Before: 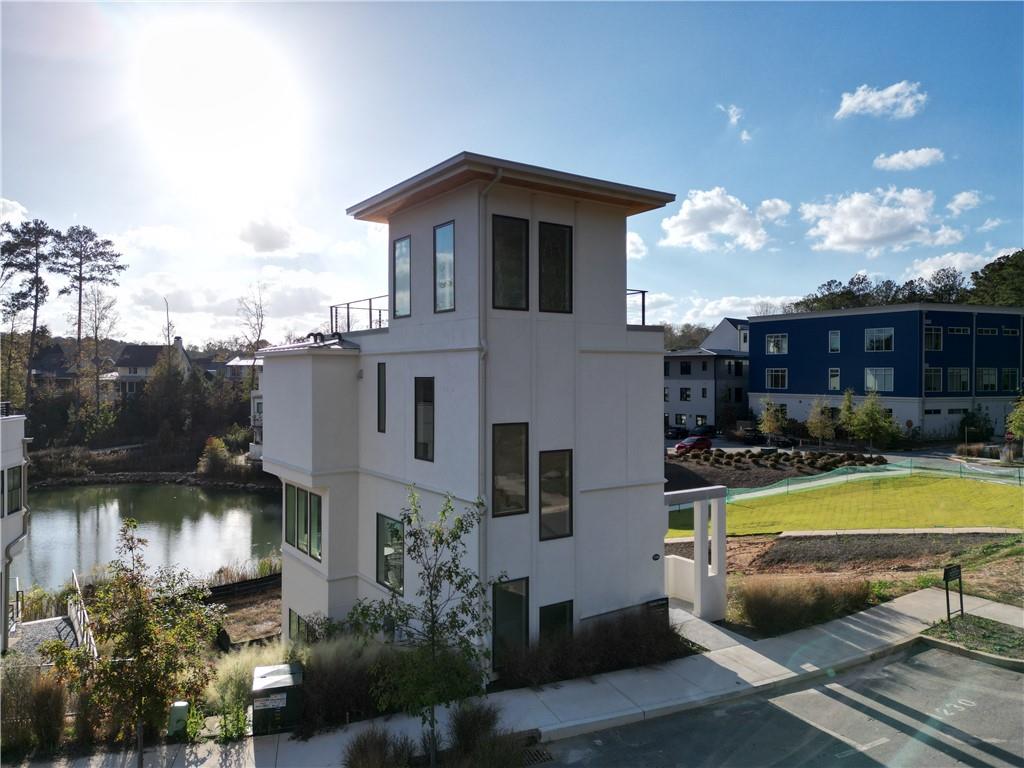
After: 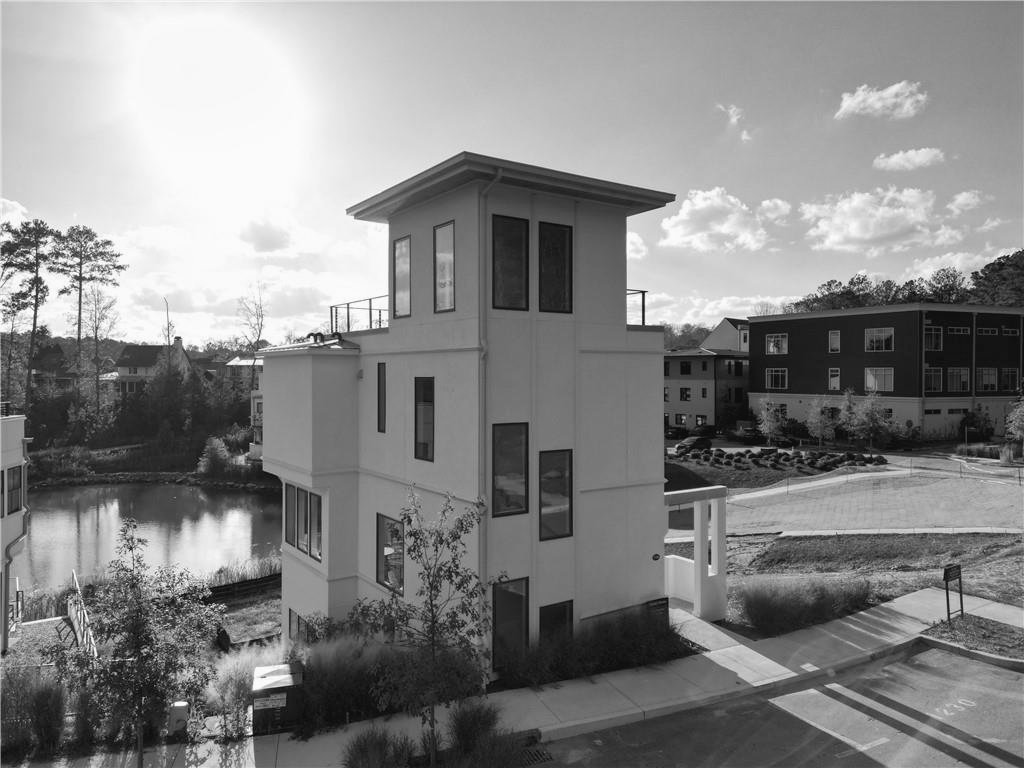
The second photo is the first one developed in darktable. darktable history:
color balance: lift [1, 1.011, 0.999, 0.989], gamma [1.109, 1.045, 1.039, 0.955], gain [0.917, 0.936, 0.952, 1.064], contrast 2.32%, contrast fulcrum 19%, output saturation 101%
contrast brightness saturation: saturation -1
